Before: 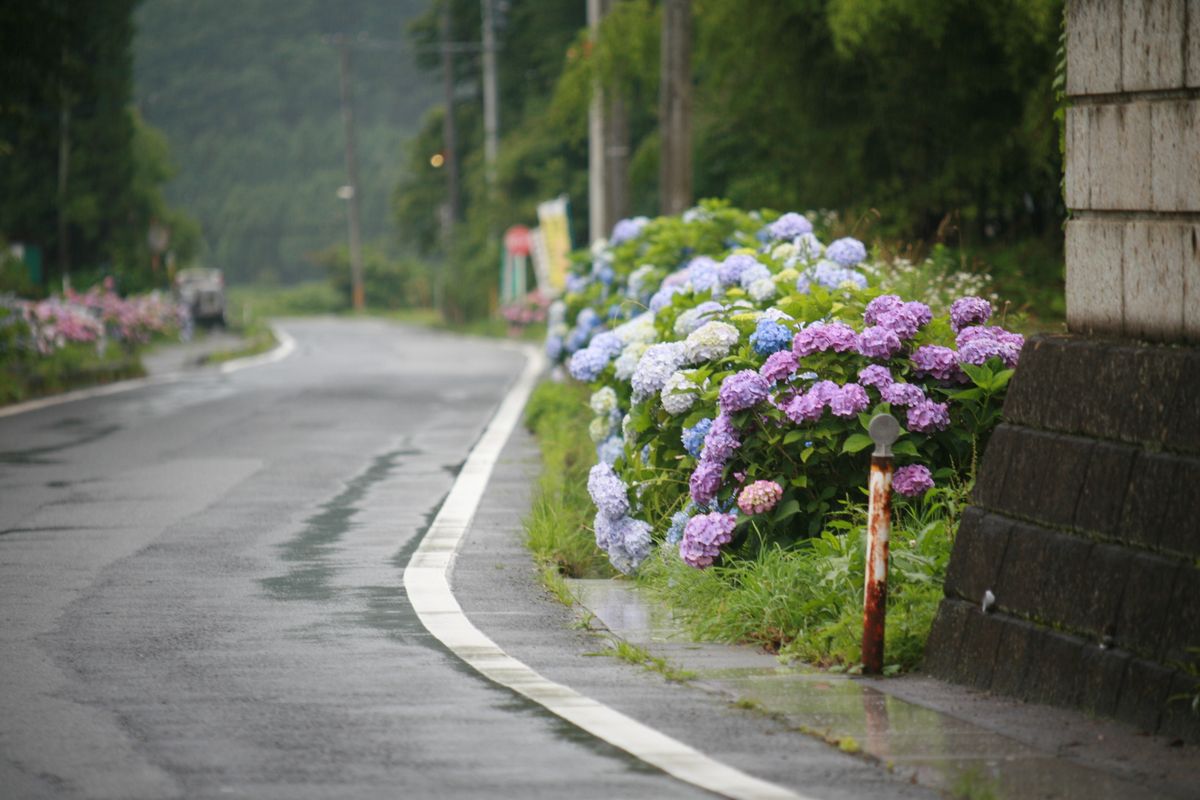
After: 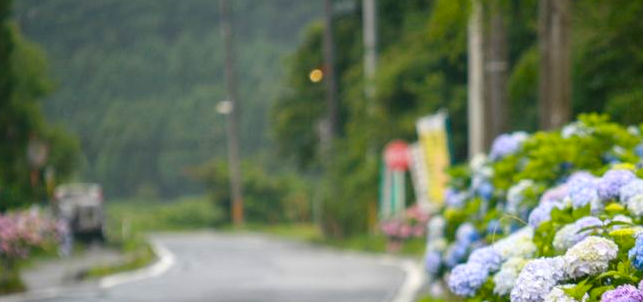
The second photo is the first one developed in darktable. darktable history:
color balance rgb: linear chroma grading › global chroma 33.4%
exposure: compensate highlight preservation false
local contrast: on, module defaults
crop: left 10.121%, top 10.631%, right 36.218%, bottom 51.526%
